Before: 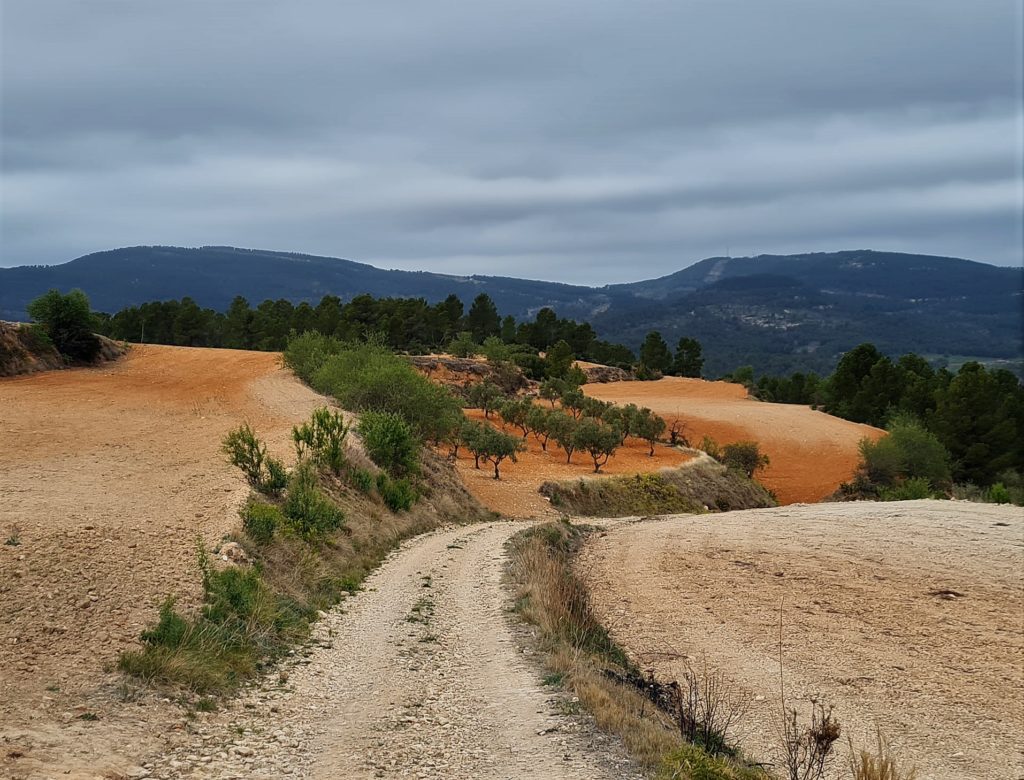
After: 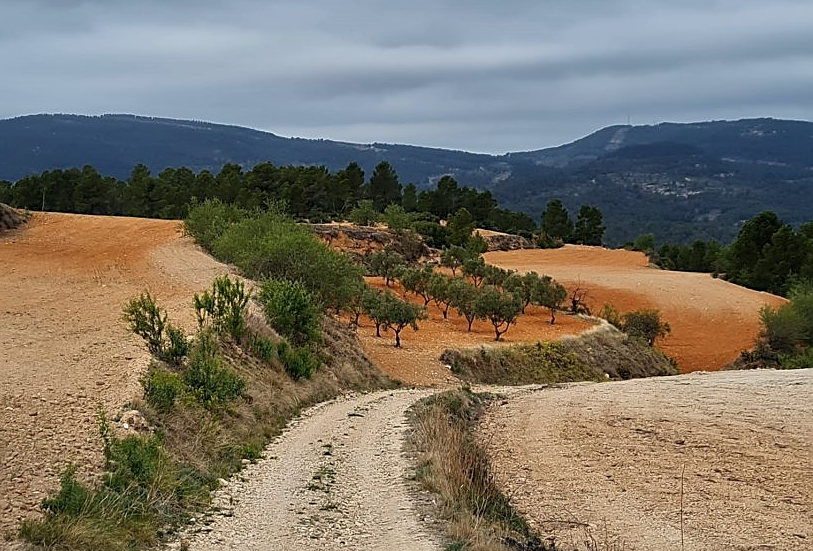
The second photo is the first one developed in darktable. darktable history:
sharpen: radius 1.967
crop: left 9.712%, top 16.928%, right 10.845%, bottom 12.332%
